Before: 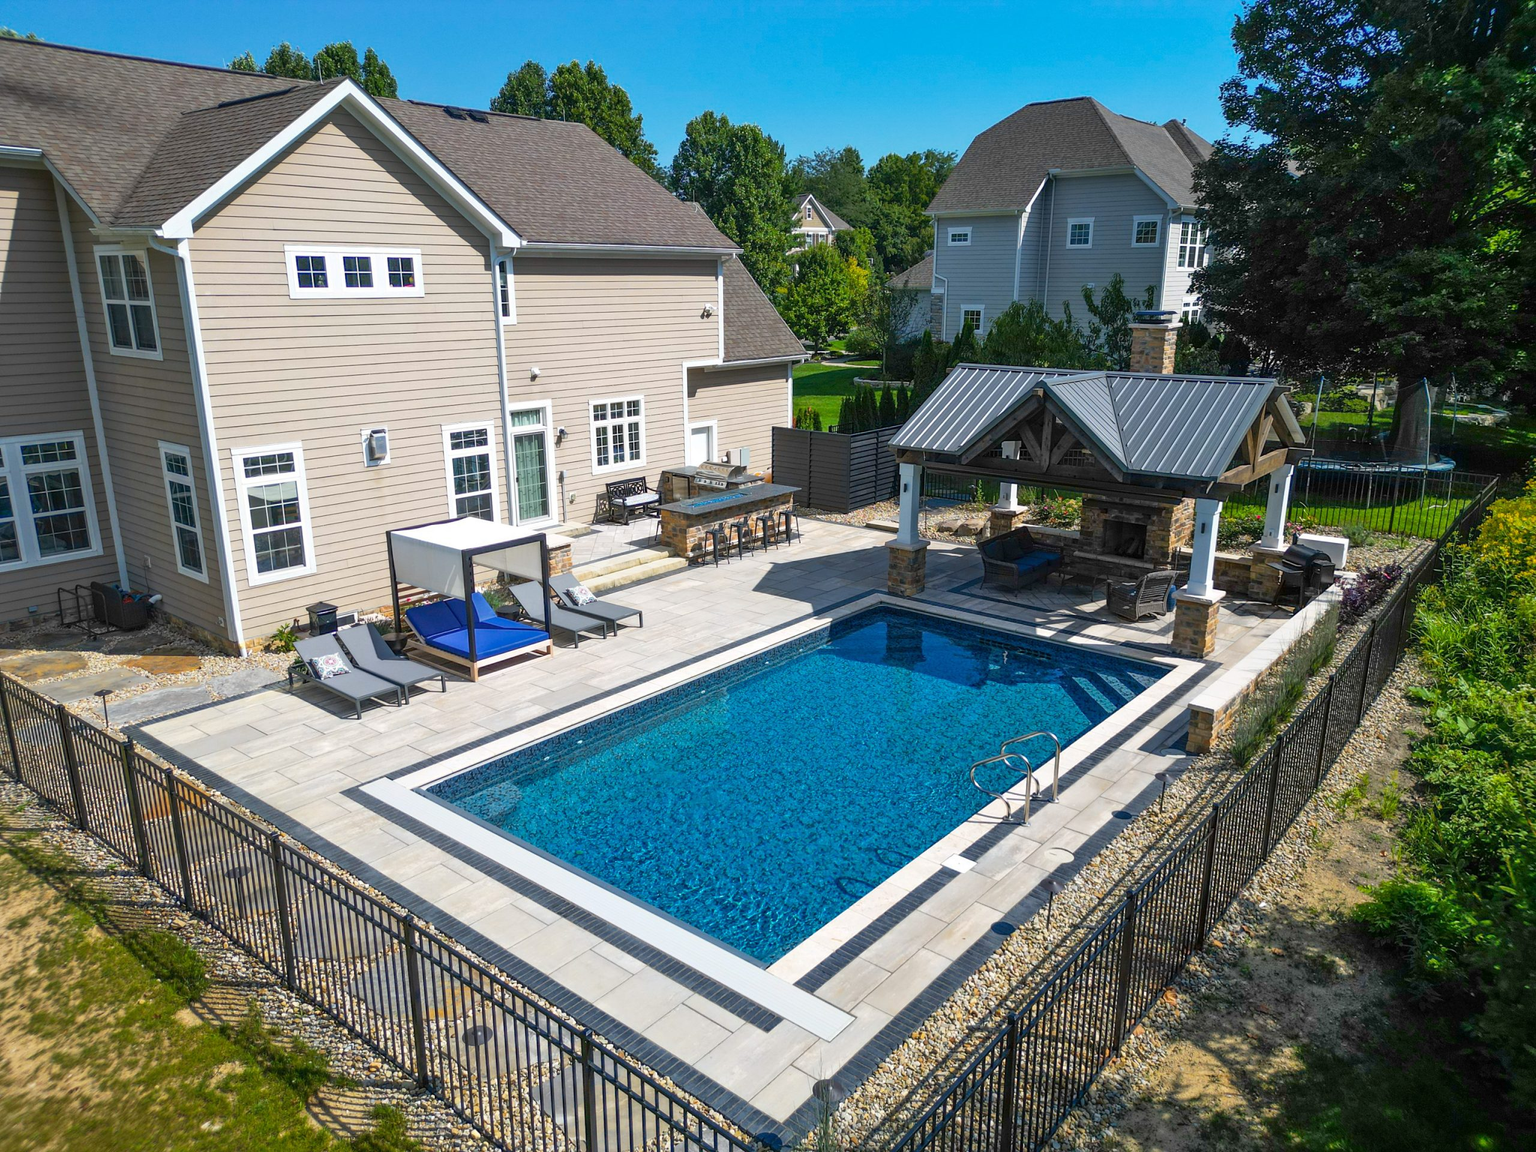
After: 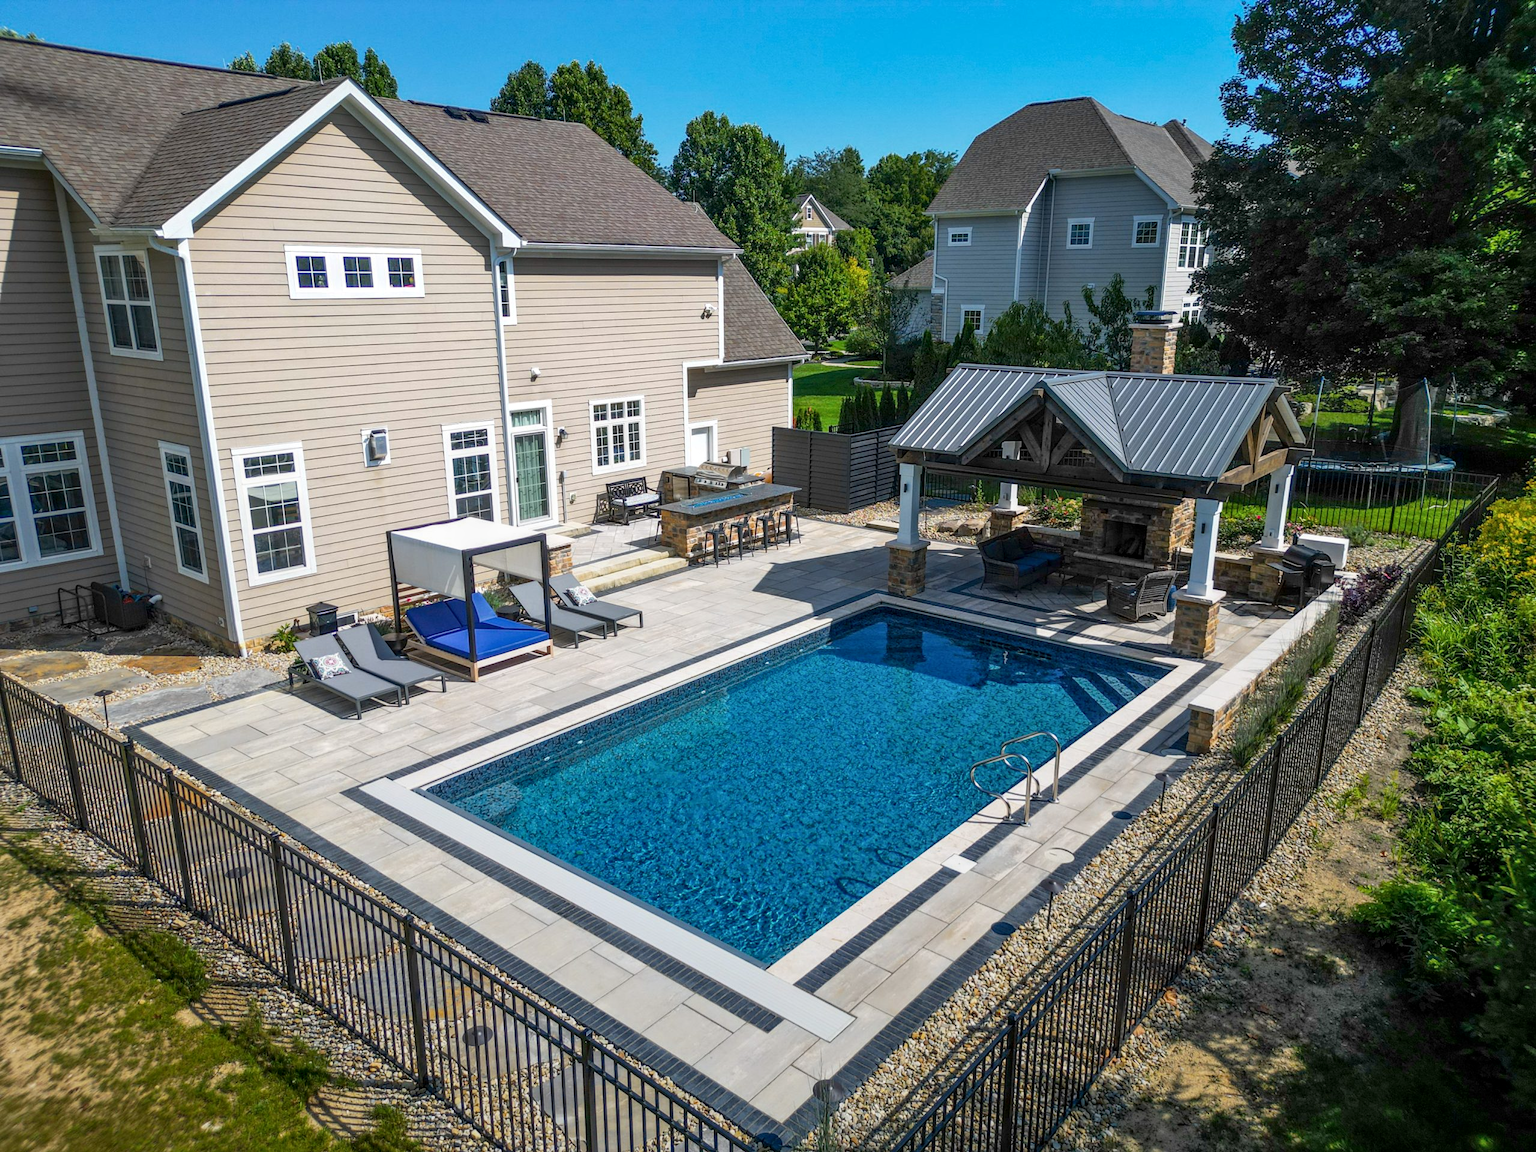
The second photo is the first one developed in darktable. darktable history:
local contrast: on, module defaults
graduated density: rotation -180°, offset 27.42
